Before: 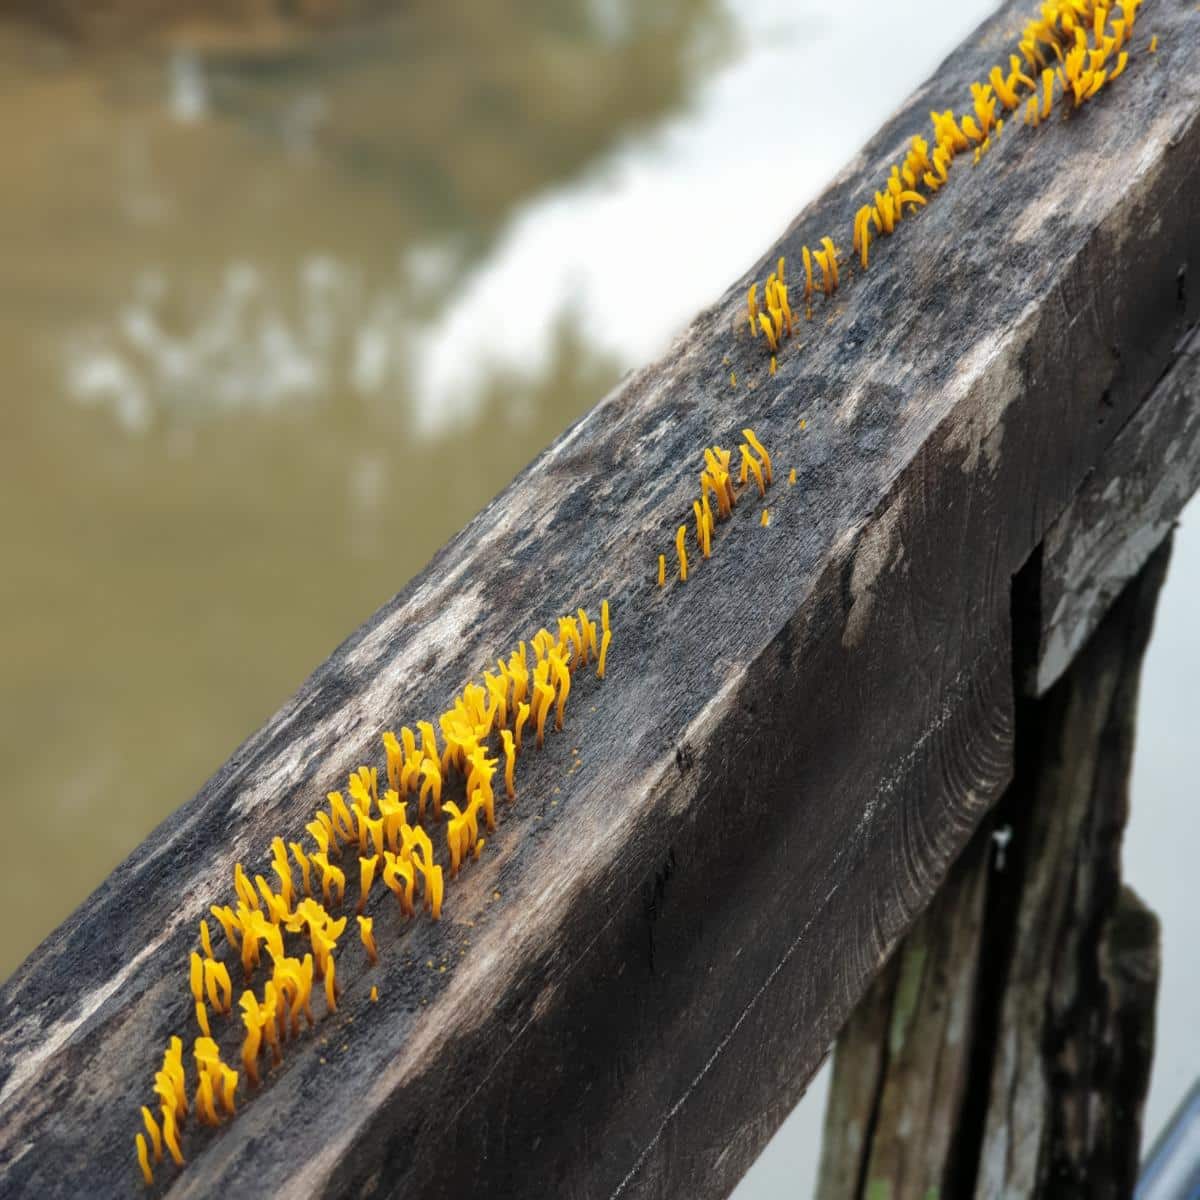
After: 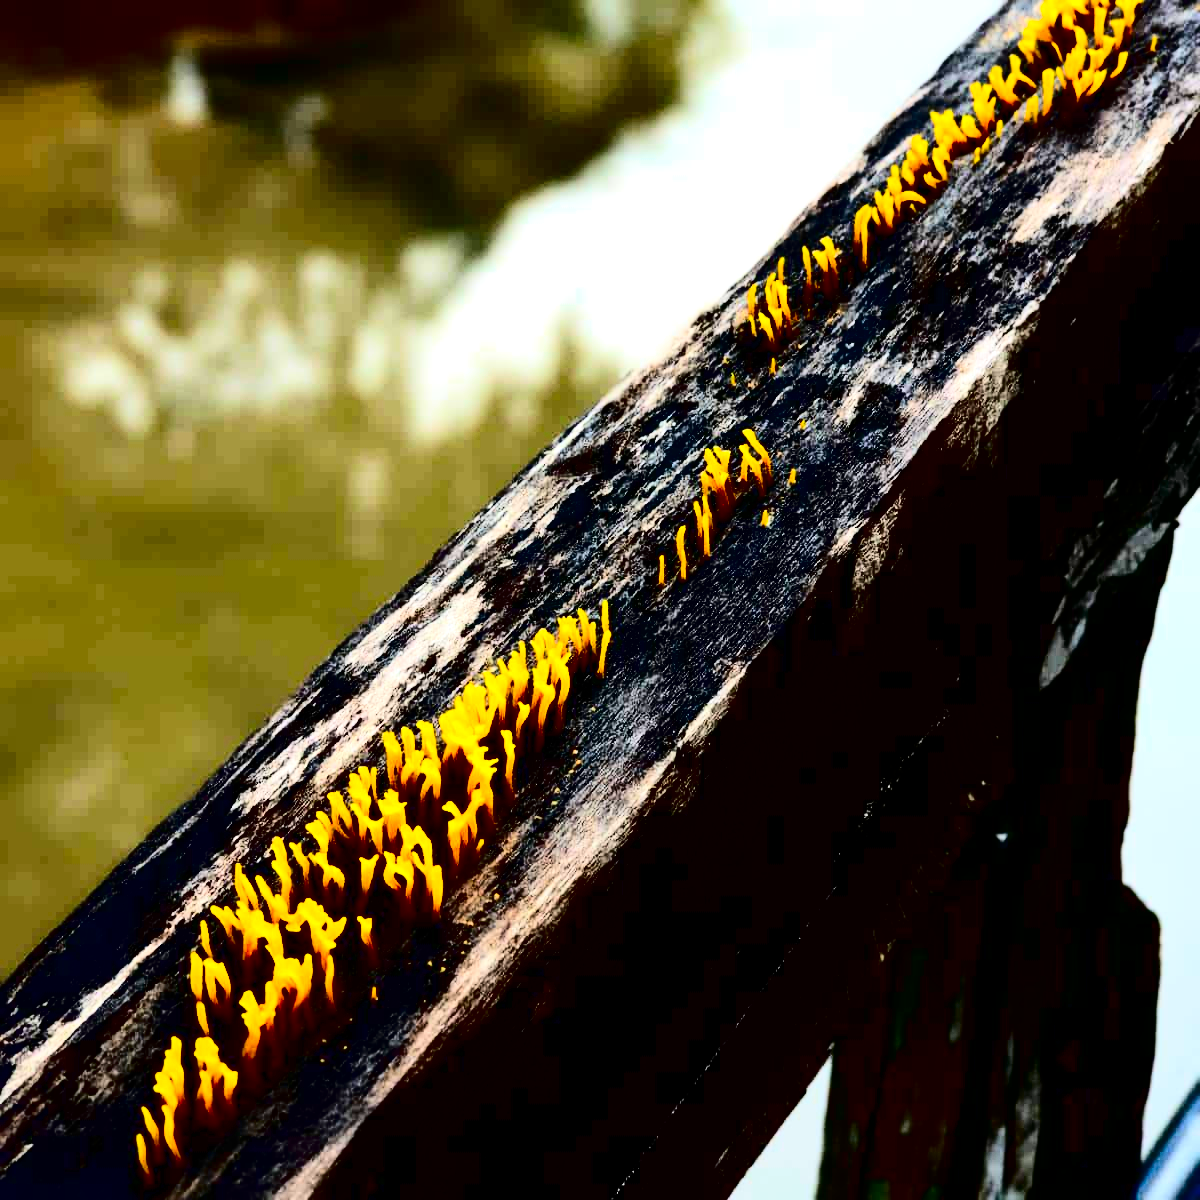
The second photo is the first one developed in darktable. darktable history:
tone equalizer: -8 EV -0.437 EV, -7 EV -0.357 EV, -6 EV -0.296 EV, -5 EV -0.21 EV, -3 EV 0.242 EV, -2 EV 0.351 EV, -1 EV 0.365 EV, +0 EV 0.399 EV, edges refinement/feathering 500, mask exposure compensation -1.57 EV, preserve details no
contrast brightness saturation: contrast 0.76, brightness -0.989, saturation 0.999
